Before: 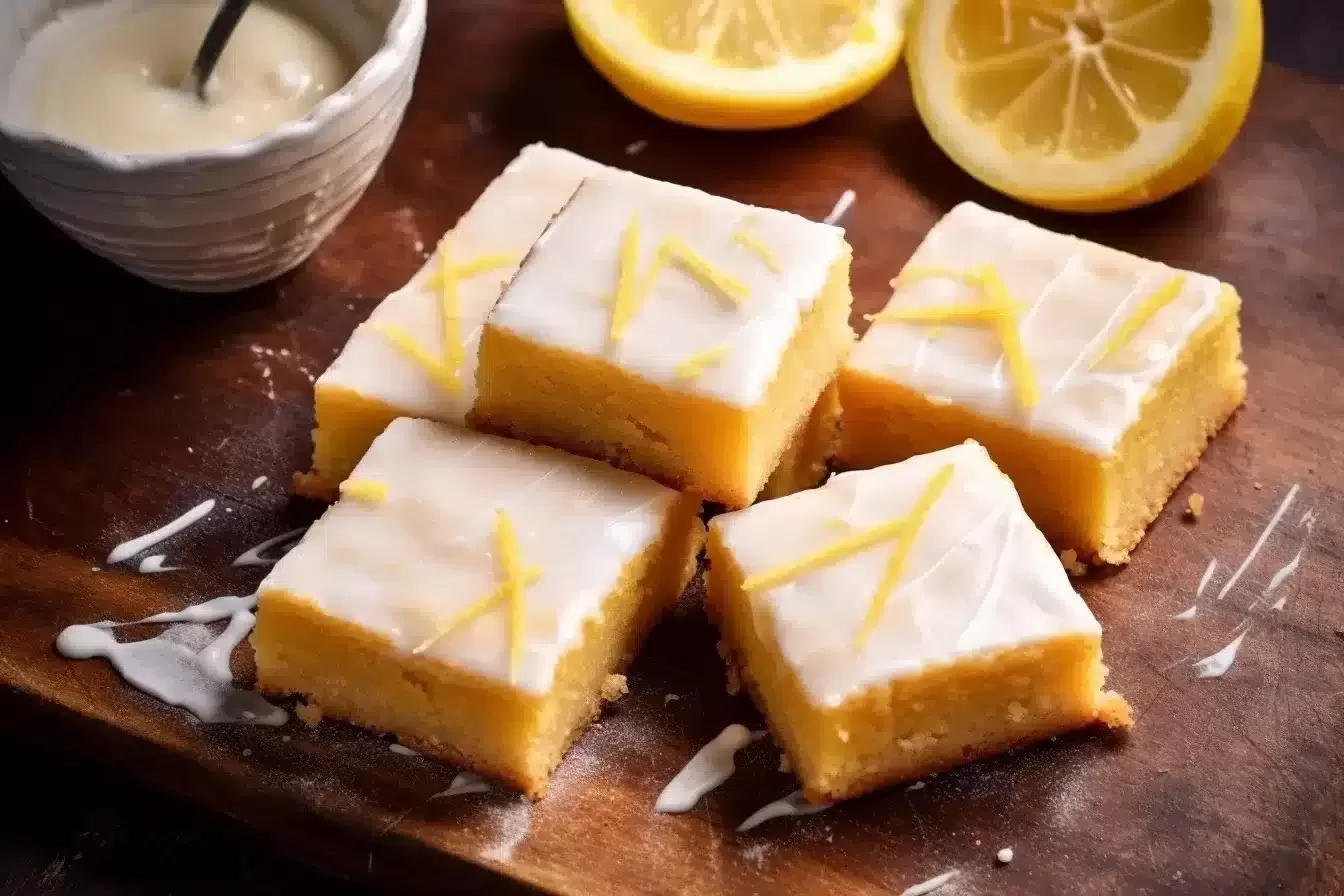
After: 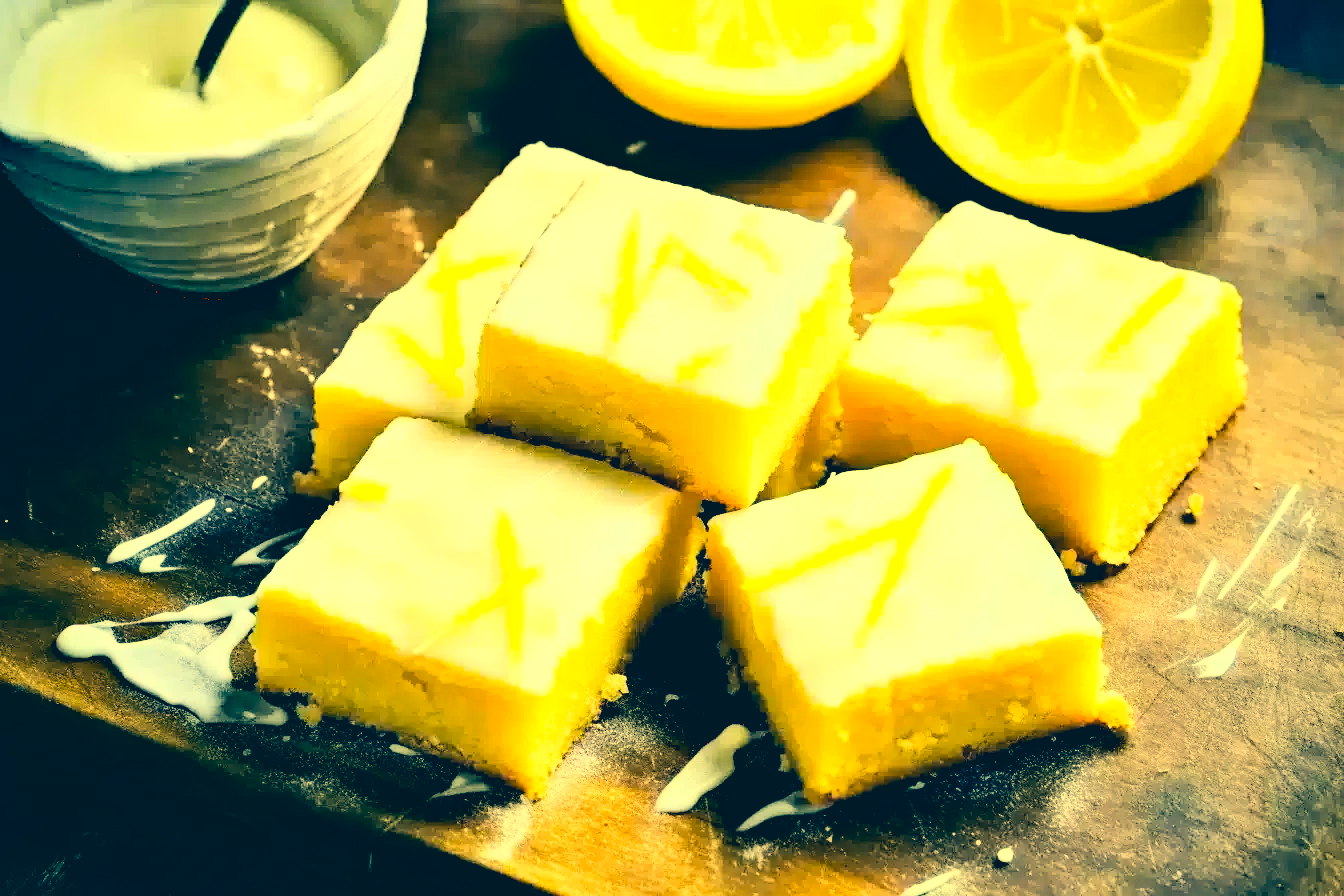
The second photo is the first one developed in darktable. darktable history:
haze removal: compatibility mode true, adaptive false
base curve: curves: ch0 [(0, 0) (0.007, 0.004) (0.027, 0.03) (0.046, 0.07) (0.207, 0.54) (0.442, 0.872) (0.673, 0.972) (1, 1)], fusion 1
contrast brightness saturation: saturation -0.062
color correction: highlights a* -15.25, highlights b* 39.72, shadows a* -39.87, shadows b* -25.78
